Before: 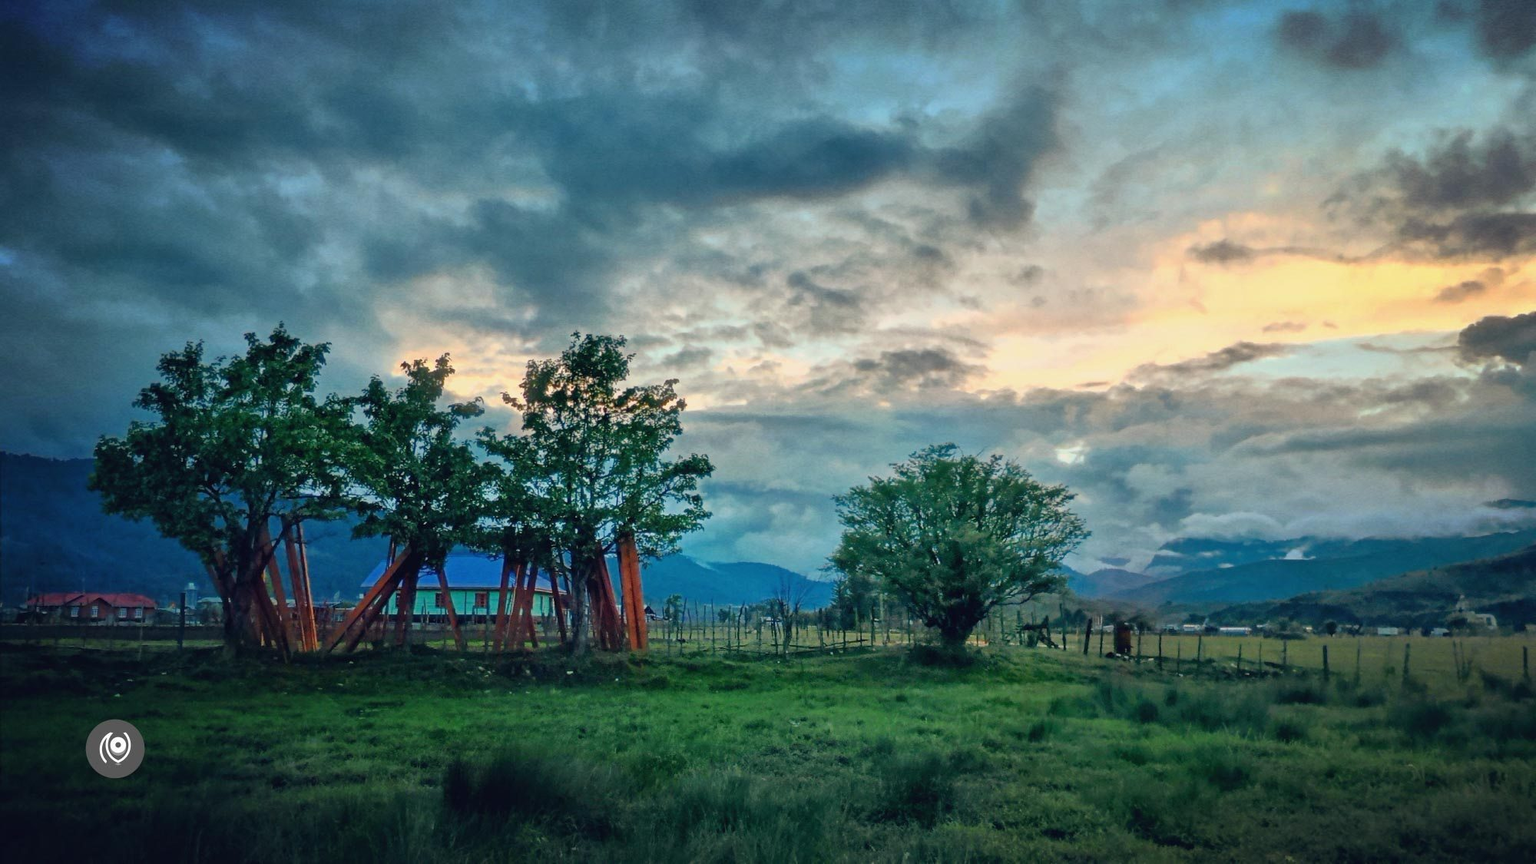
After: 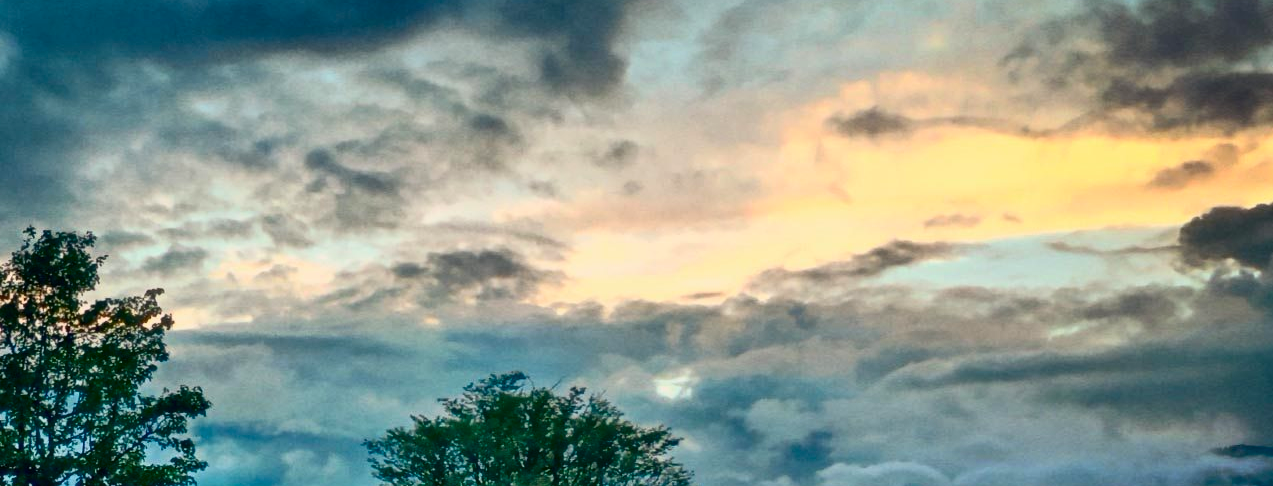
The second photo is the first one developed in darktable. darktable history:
contrast brightness saturation: contrast 0.19, brightness -0.11, saturation 0.21
crop: left 36.005%, top 18.293%, right 0.31%, bottom 38.444%
